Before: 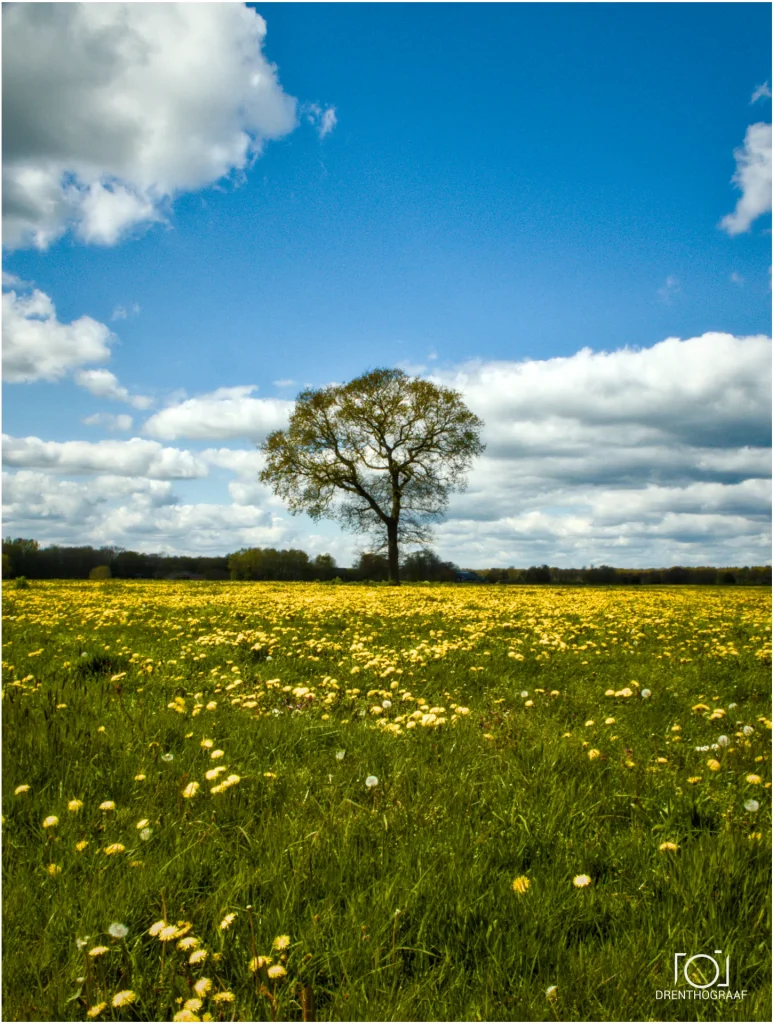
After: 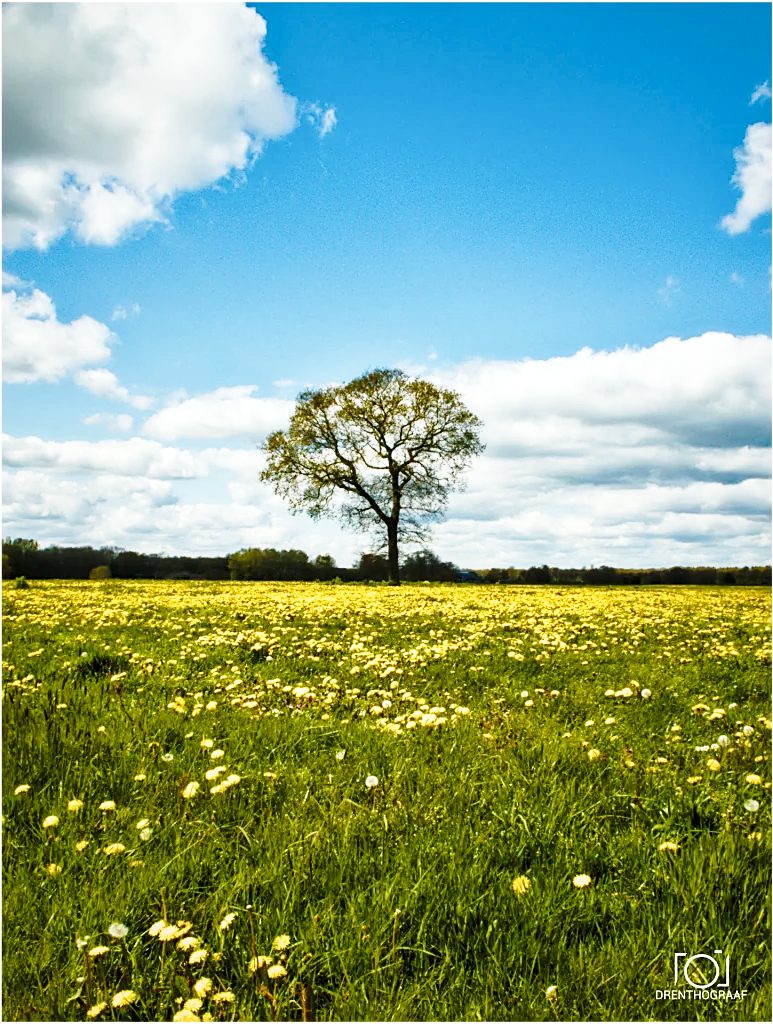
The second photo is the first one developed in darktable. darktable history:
sharpen: on, module defaults
base curve: curves: ch0 [(0, 0) (0.028, 0.03) (0.121, 0.232) (0.46, 0.748) (0.859, 0.968) (1, 1)], preserve colors none
tone equalizer: on, module defaults
contrast brightness saturation: saturation -0.058
